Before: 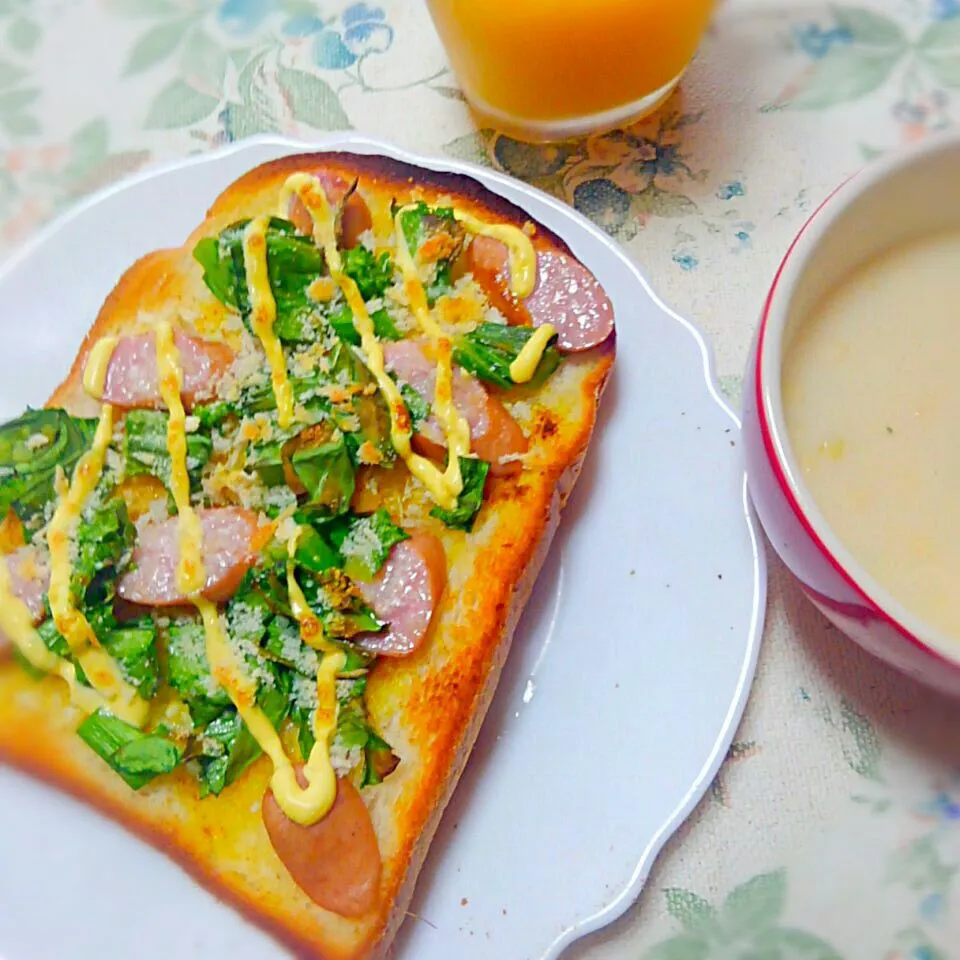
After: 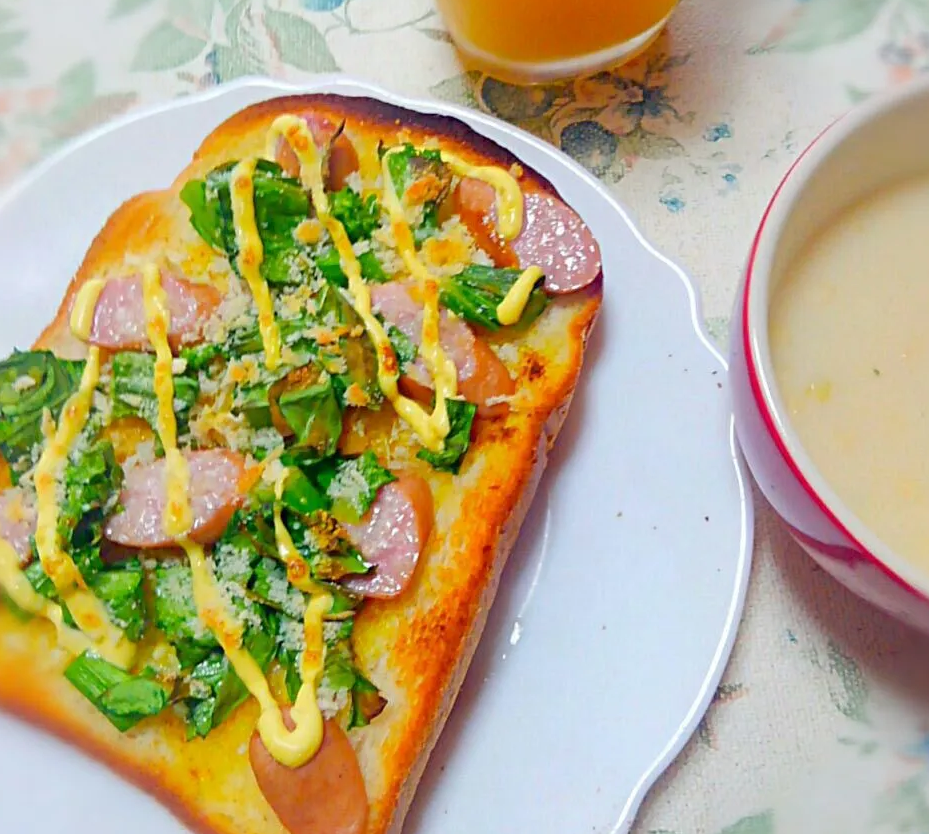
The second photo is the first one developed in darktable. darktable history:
crop: left 1.447%, top 6.095%, right 1.73%, bottom 6.946%
